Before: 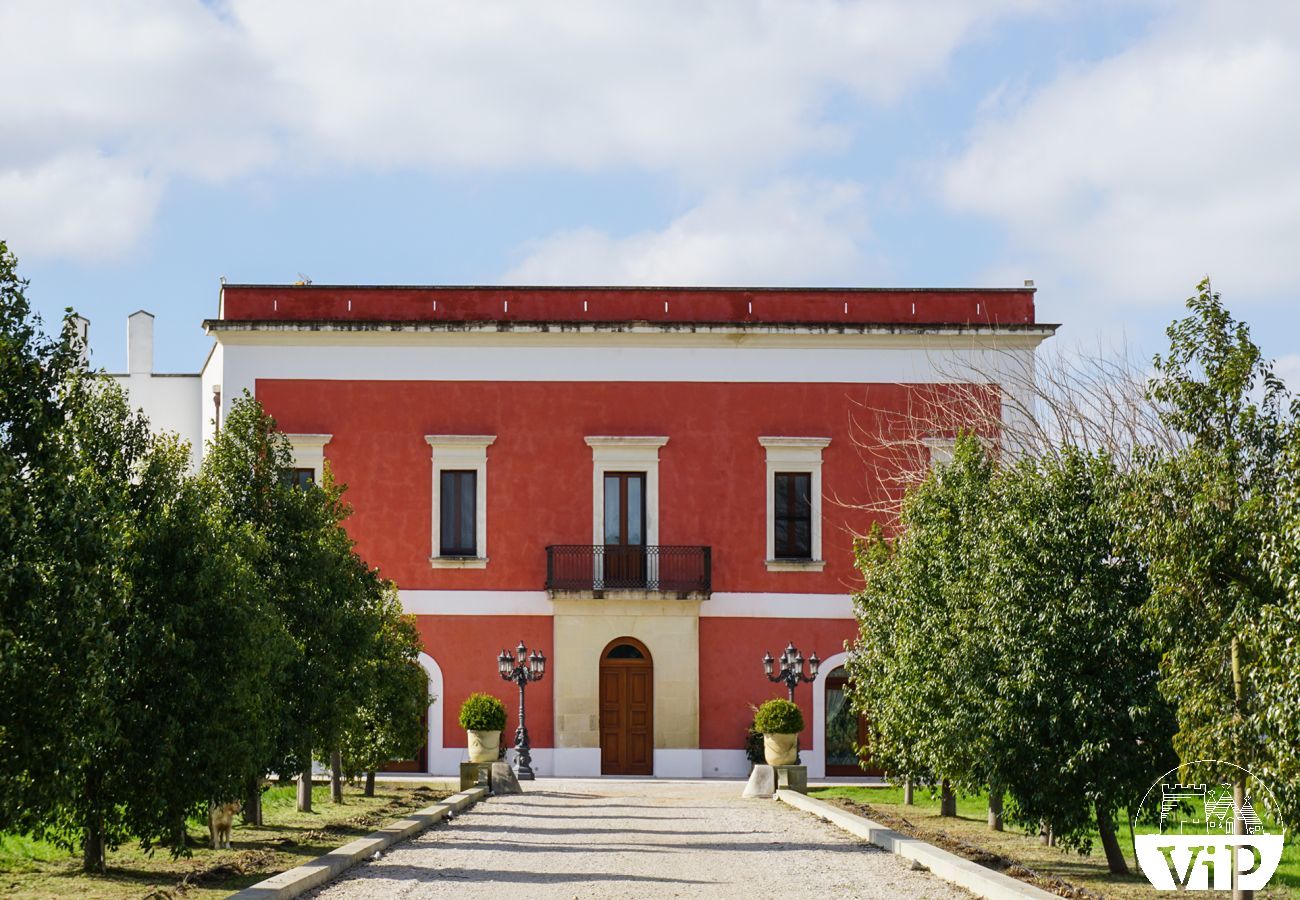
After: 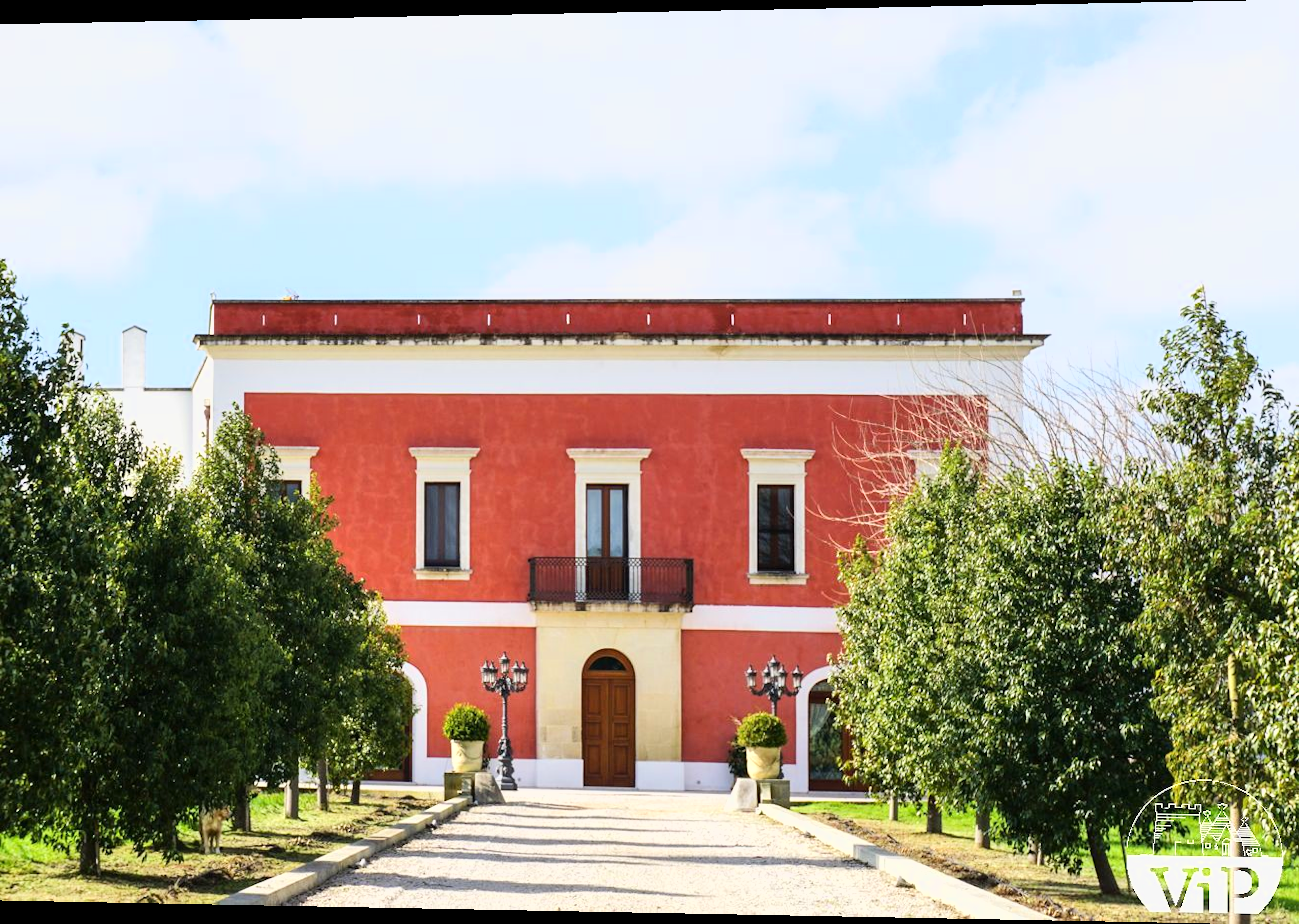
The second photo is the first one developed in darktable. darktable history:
tone curve: curves: ch0 [(0, 0) (0.55, 0.716) (0.841, 0.969)]
rotate and perspective: lens shift (horizontal) -0.055, automatic cropping off
